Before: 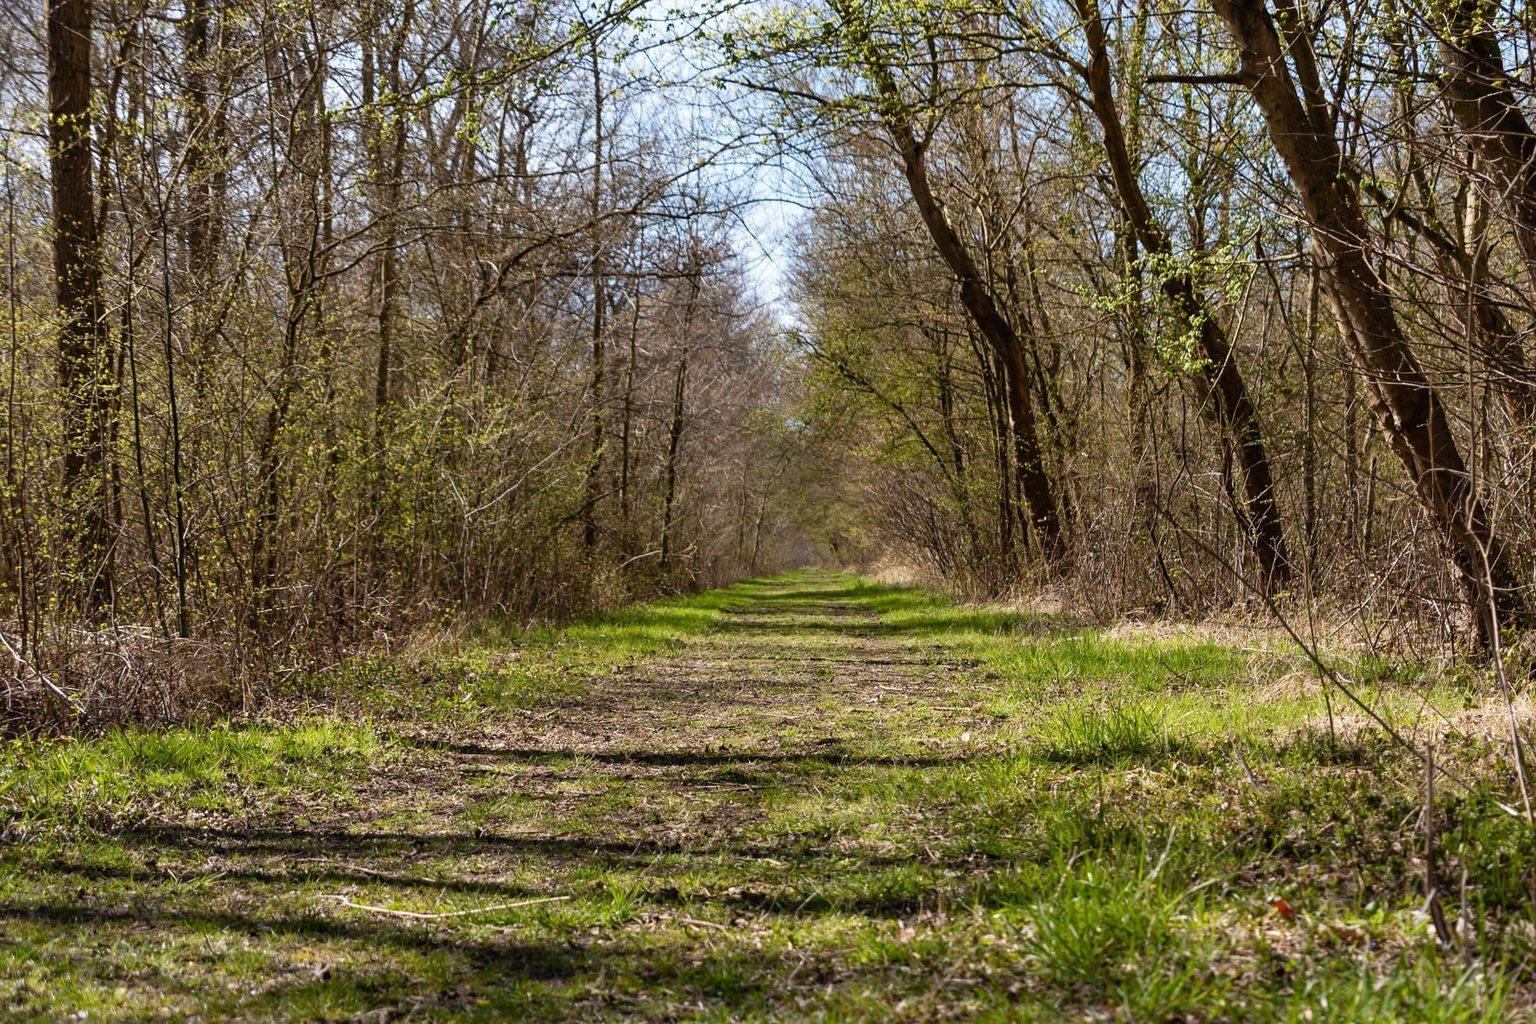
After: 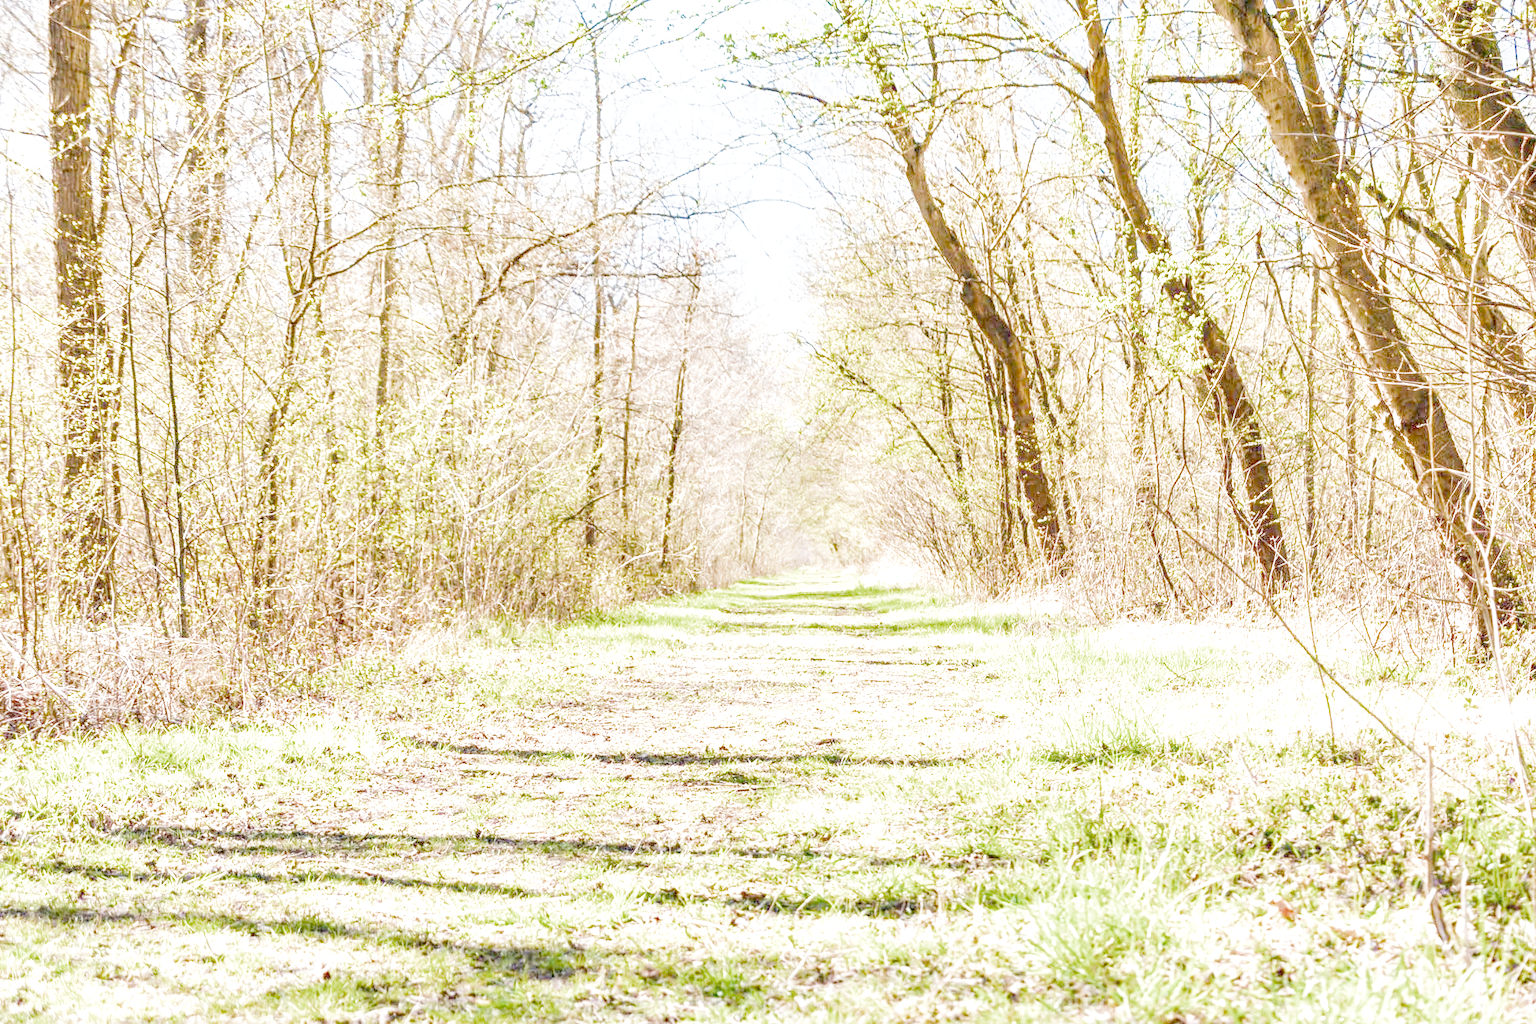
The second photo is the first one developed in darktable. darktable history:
color balance: output saturation 110%
exposure: exposure 0.6 EV, compensate highlight preservation false
local contrast: on, module defaults
filmic rgb: middle gray luminance 9.23%, black relative exposure -10.55 EV, white relative exposure 3.45 EV, threshold 6 EV, target black luminance 0%, hardness 5.98, latitude 59.69%, contrast 1.087, highlights saturation mix 5%, shadows ↔ highlights balance 29.23%, add noise in highlights 0, color science v3 (2019), use custom middle-gray values true, iterations of high-quality reconstruction 0, contrast in highlights soft, enable highlight reconstruction true
